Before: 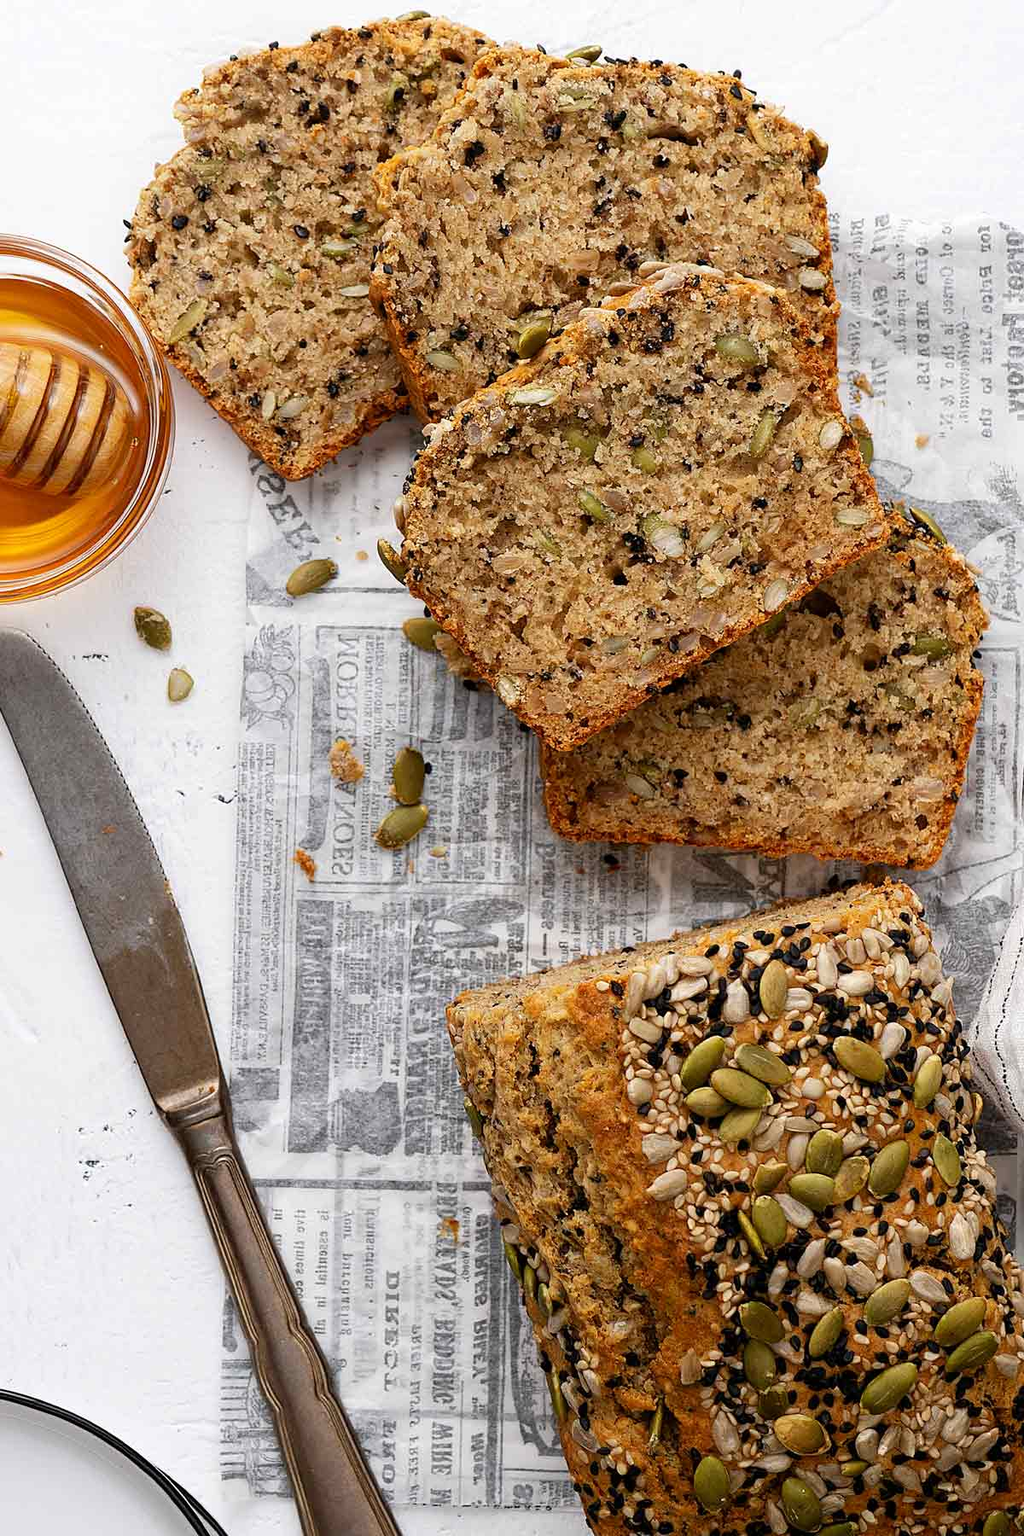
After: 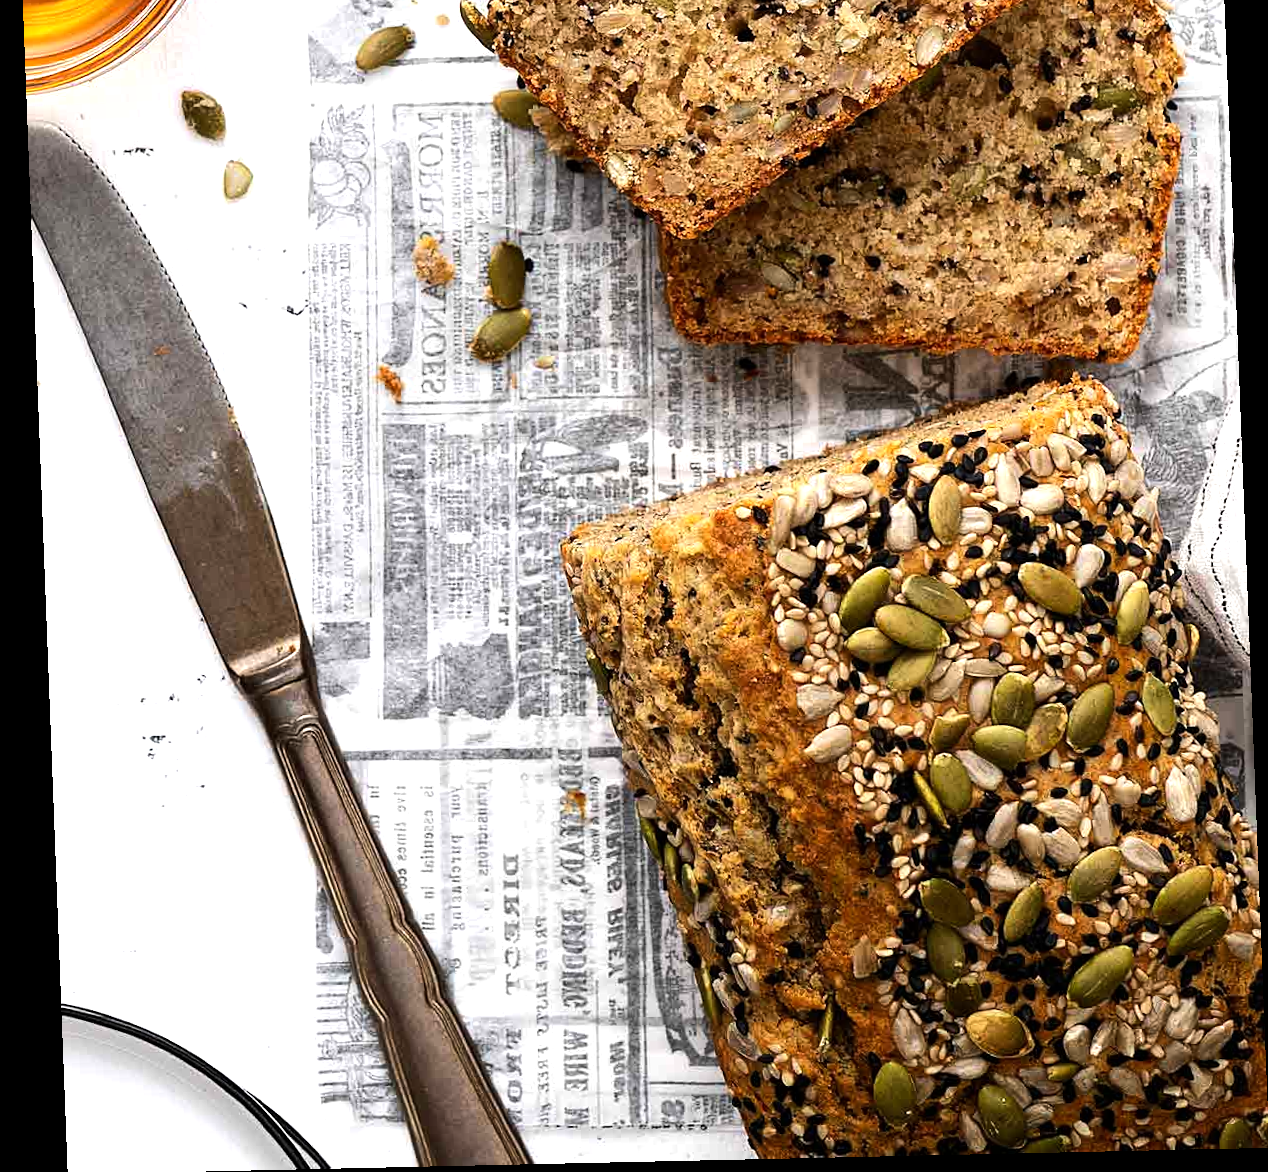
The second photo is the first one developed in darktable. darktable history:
rotate and perspective: rotation -2.22°, lens shift (horizontal) -0.022, automatic cropping off
crop and rotate: top 36.435%
tone equalizer: -8 EV -0.75 EV, -7 EV -0.7 EV, -6 EV -0.6 EV, -5 EV -0.4 EV, -3 EV 0.4 EV, -2 EV 0.6 EV, -1 EV 0.7 EV, +0 EV 0.75 EV, edges refinement/feathering 500, mask exposure compensation -1.57 EV, preserve details no
